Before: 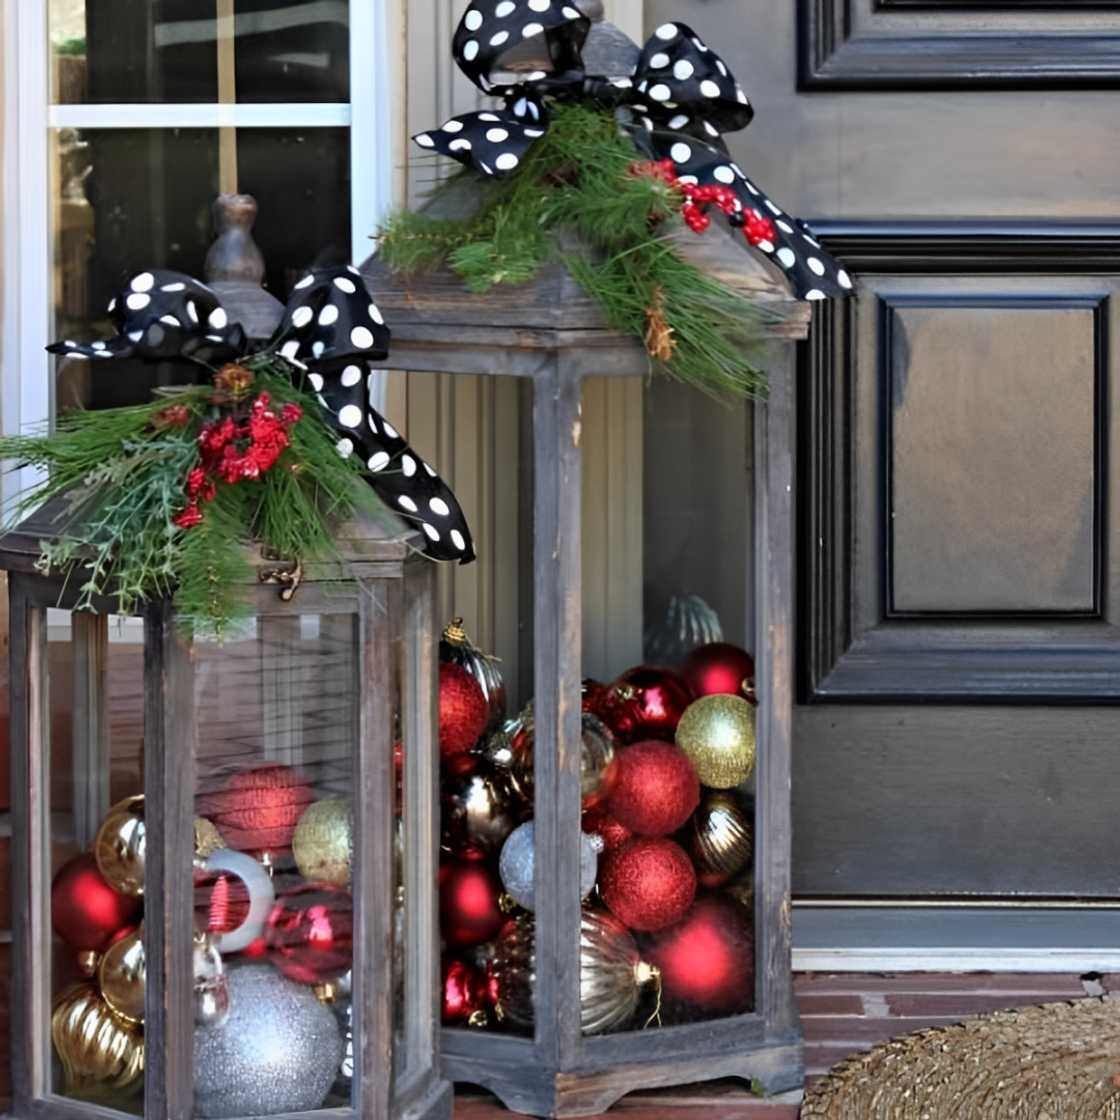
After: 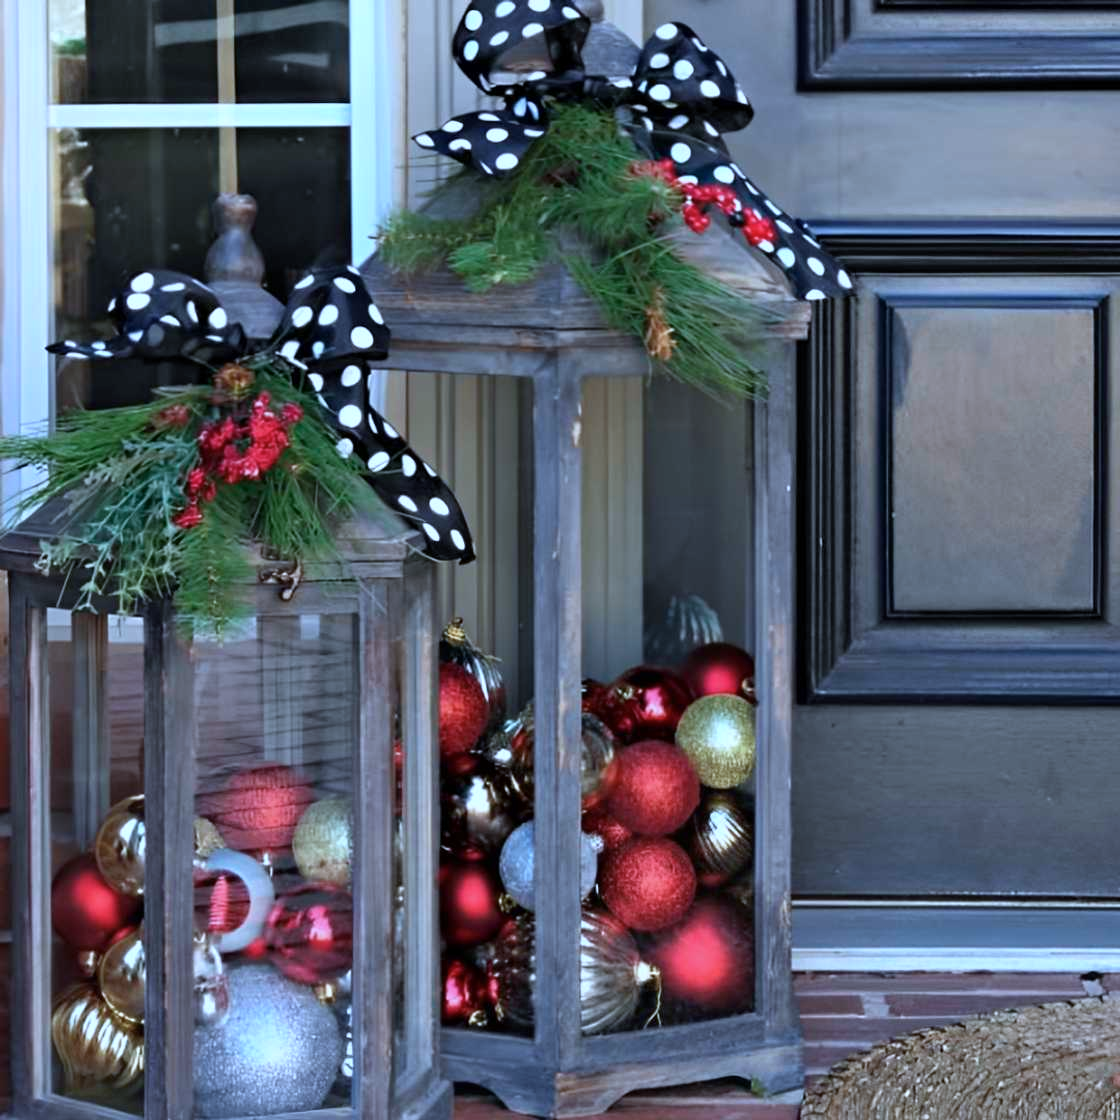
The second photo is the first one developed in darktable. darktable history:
color calibration: gray › normalize channels true, illuminant custom, x 0.389, y 0.387, temperature 3843.92 K, gamut compression 0.002
